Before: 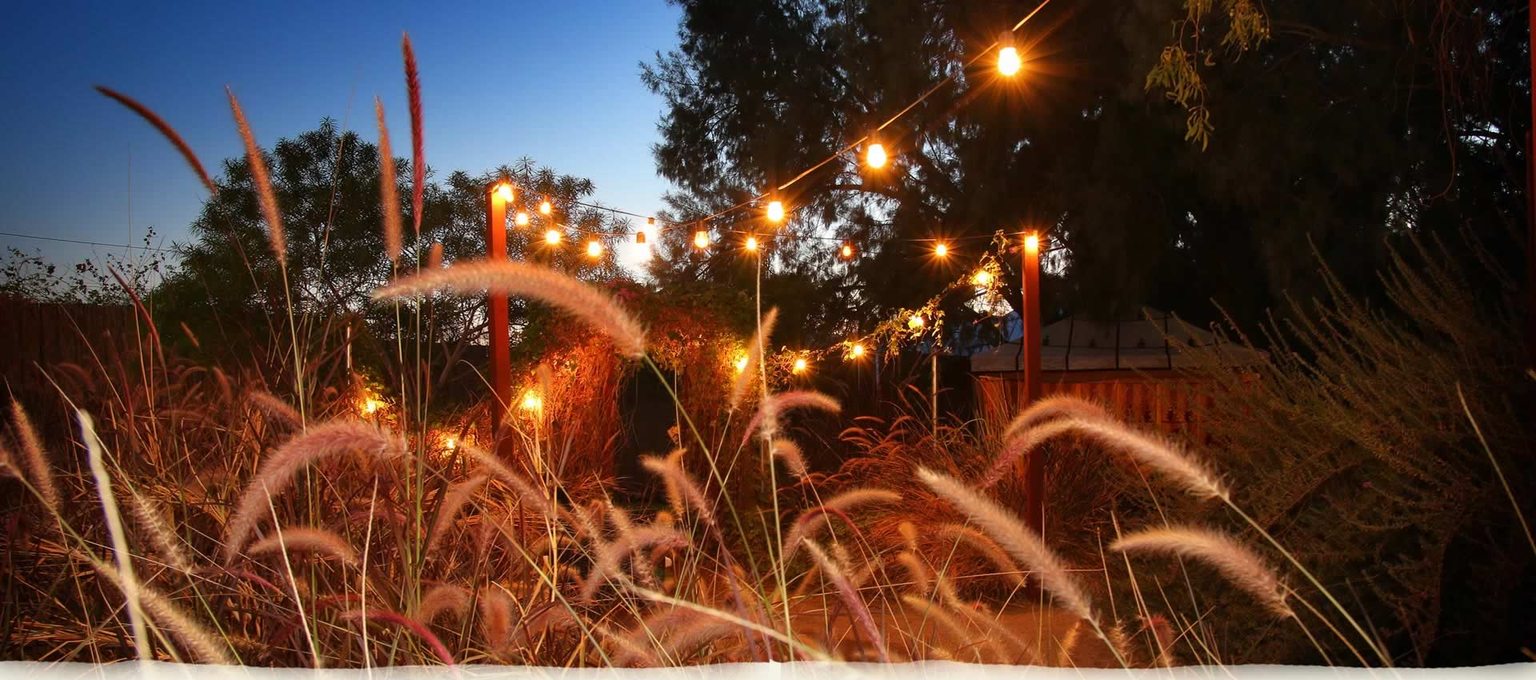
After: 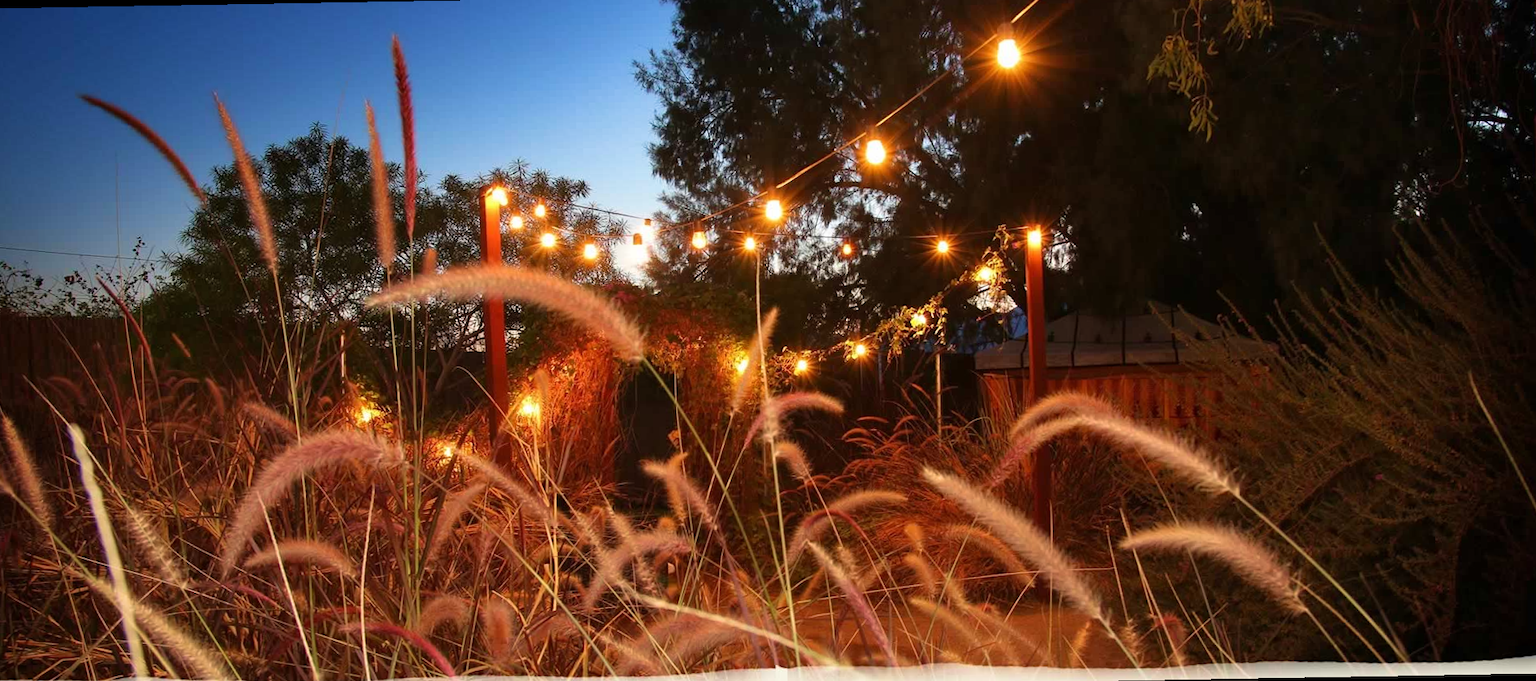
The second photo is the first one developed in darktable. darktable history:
rotate and perspective: rotation -1°, crop left 0.011, crop right 0.989, crop top 0.025, crop bottom 0.975
velvia: on, module defaults
